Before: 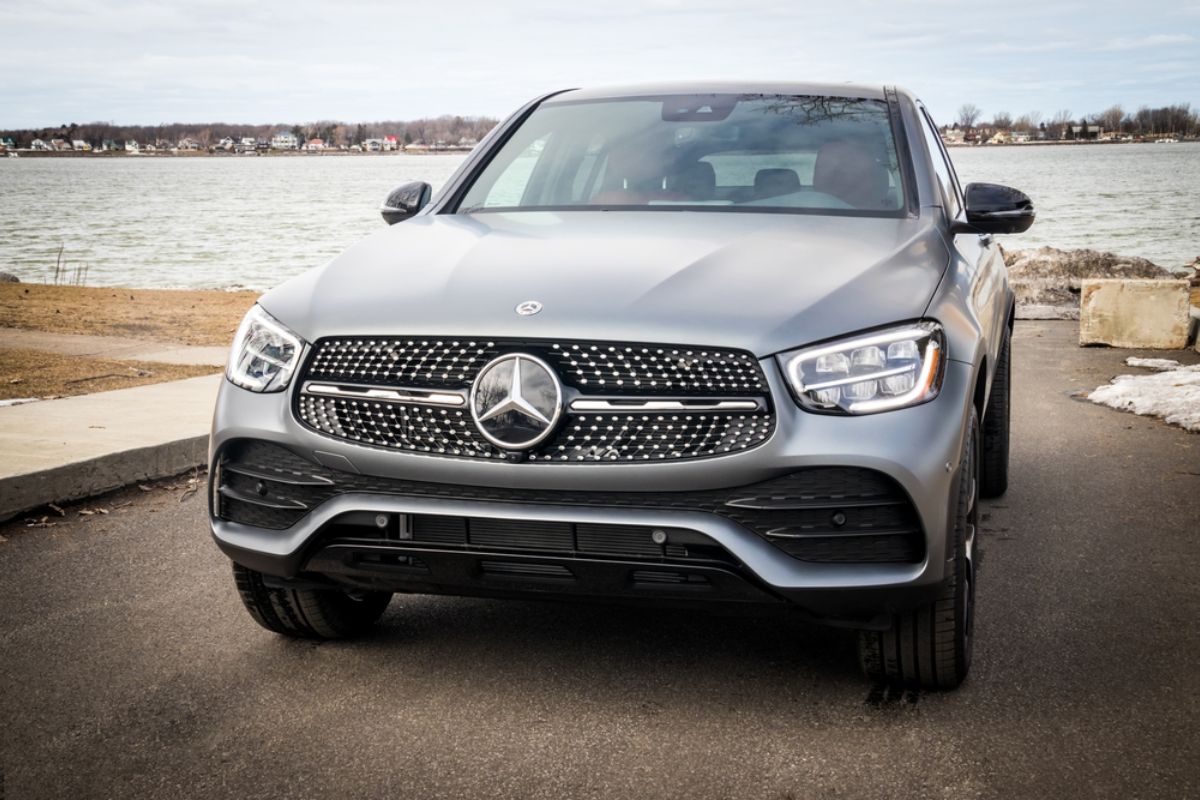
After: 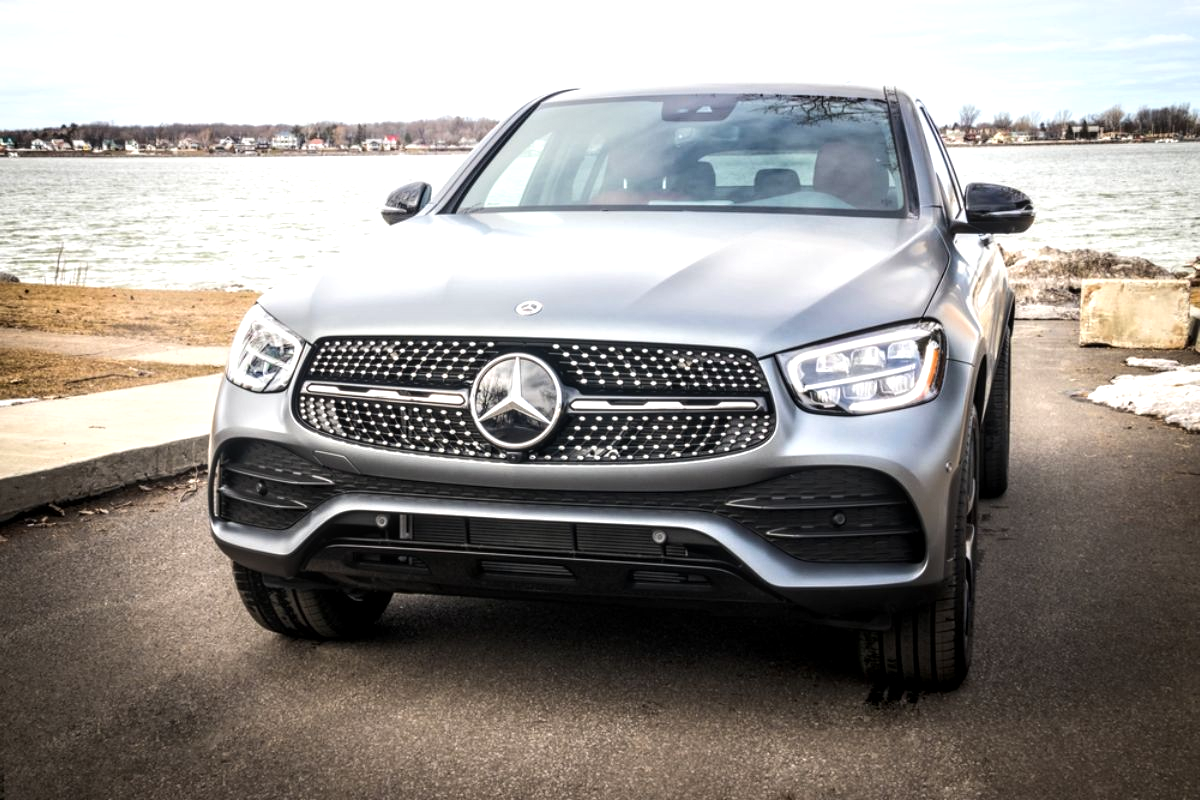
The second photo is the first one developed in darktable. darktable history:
local contrast: on, module defaults
tone equalizer: -8 EV 0.001 EV, -7 EV -0.002 EV, -6 EV 0.003 EV, -5 EV -0.055 EV, -4 EV -0.144 EV, -3 EV -0.144 EV, -2 EV 0.245 EV, -1 EV 0.717 EV, +0 EV 0.499 EV
